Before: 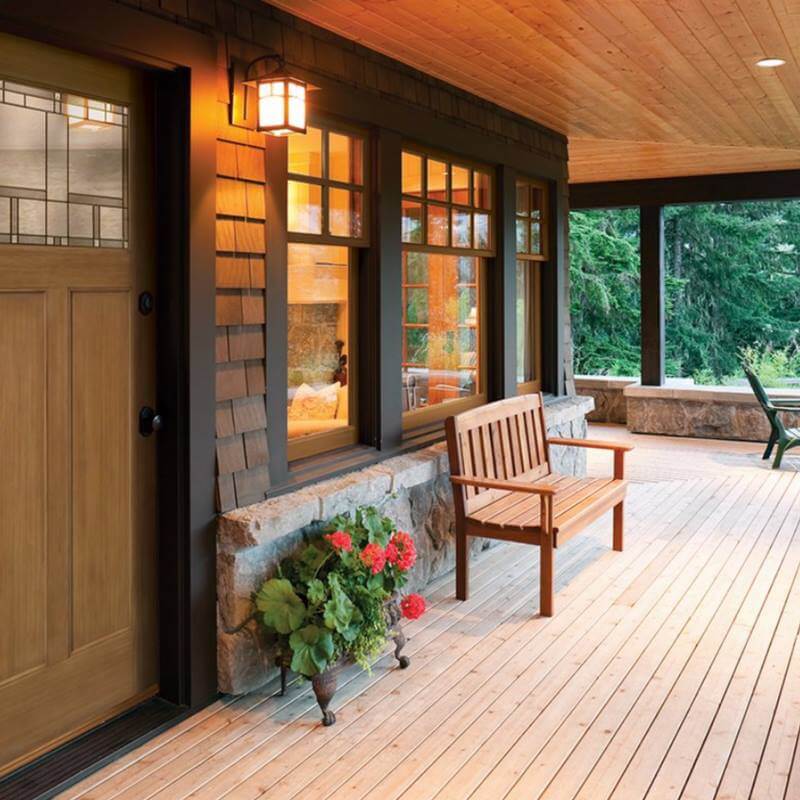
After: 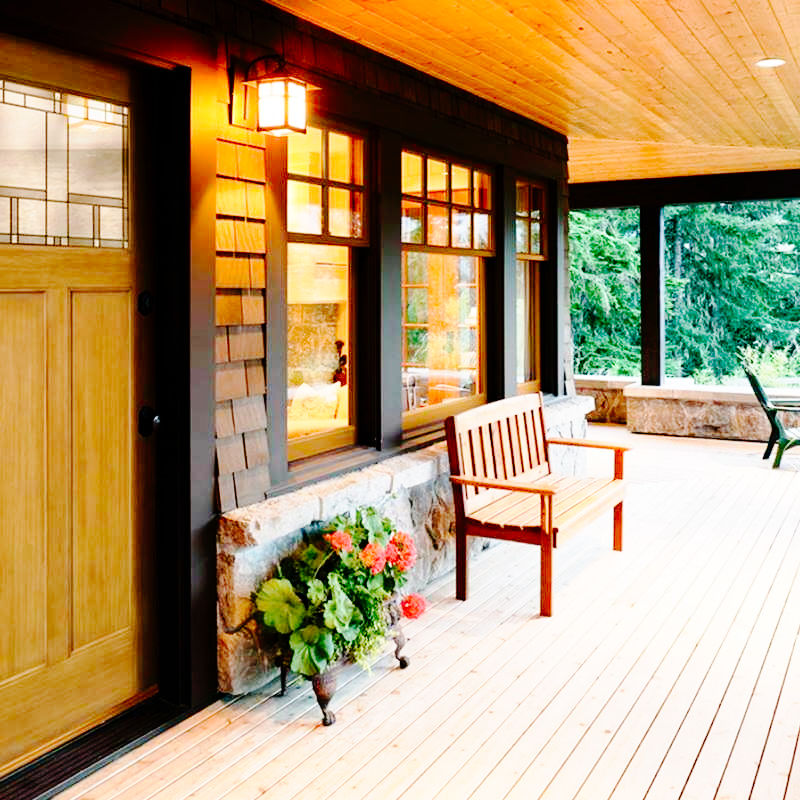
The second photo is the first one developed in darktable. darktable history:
tone curve: curves: ch0 [(0, 0) (0.003, 0) (0.011, 0.001) (0.025, 0.003) (0.044, 0.005) (0.069, 0.012) (0.1, 0.023) (0.136, 0.039) (0.177, 0.088) (0.224, 0.15) (0.277, 0.24) (0.335, 0.337) (0.399, 0.437) (0.468, 0.535) (0.543, 0.629) (0.623, 0.71) (0.709, 0.782) (0.801, 0.856) (0.898, 0.94) (1, 1)], preserve colors none
base curve: curves: ch0 [(0, 0) (0.028, 0.03) (0.121, 0.232) (0.46, 0.748) (0.859, 0.968) (1, 1)], preserve colors none
